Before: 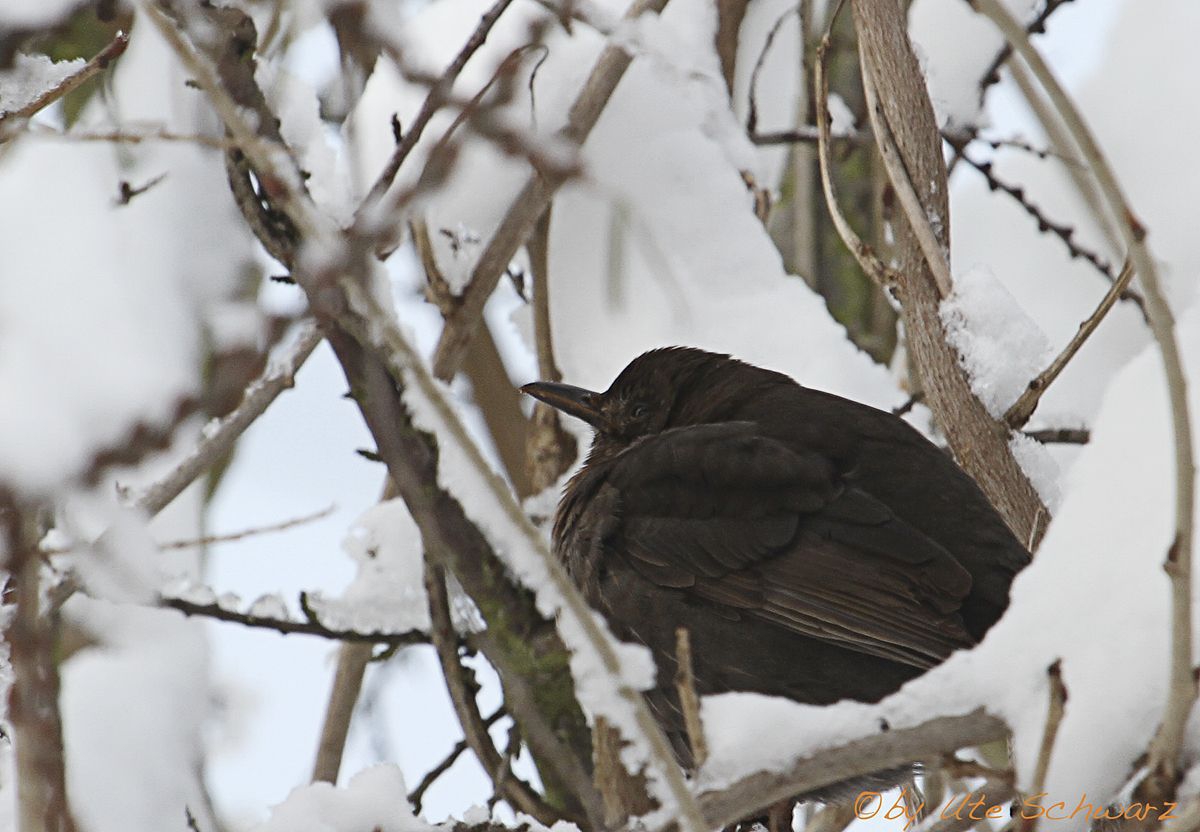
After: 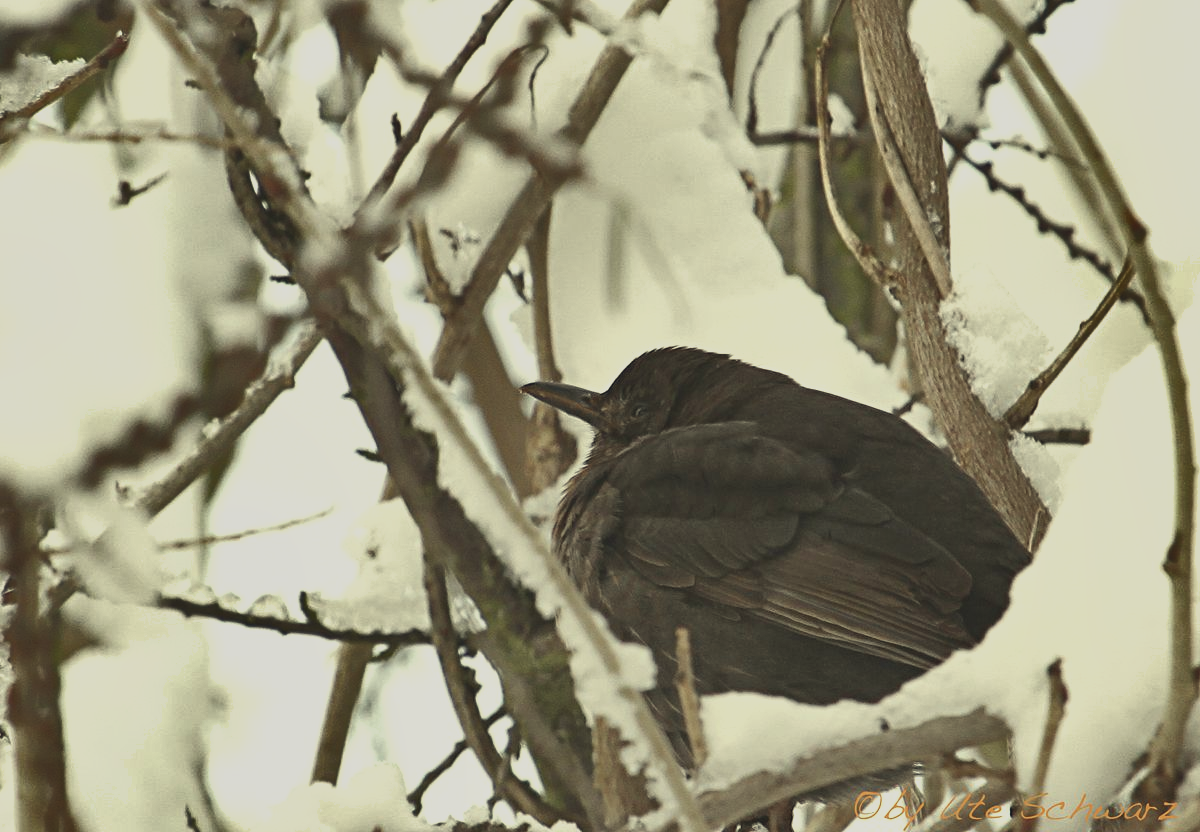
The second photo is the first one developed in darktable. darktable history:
exposure: exposure 0.137 EV
highlight reconstruction: method clip highlights, clipping threshold 0
contrast brightness saturation: contrast -0.25, brightness -0.09, saturation -0.21
white balance: red 1.006, blue 0.807
shadows and highlights: white point adjustment 10, highlights -64.21, compress 30.53%, highlights color adjustment 51.58%, soften with gaussian
